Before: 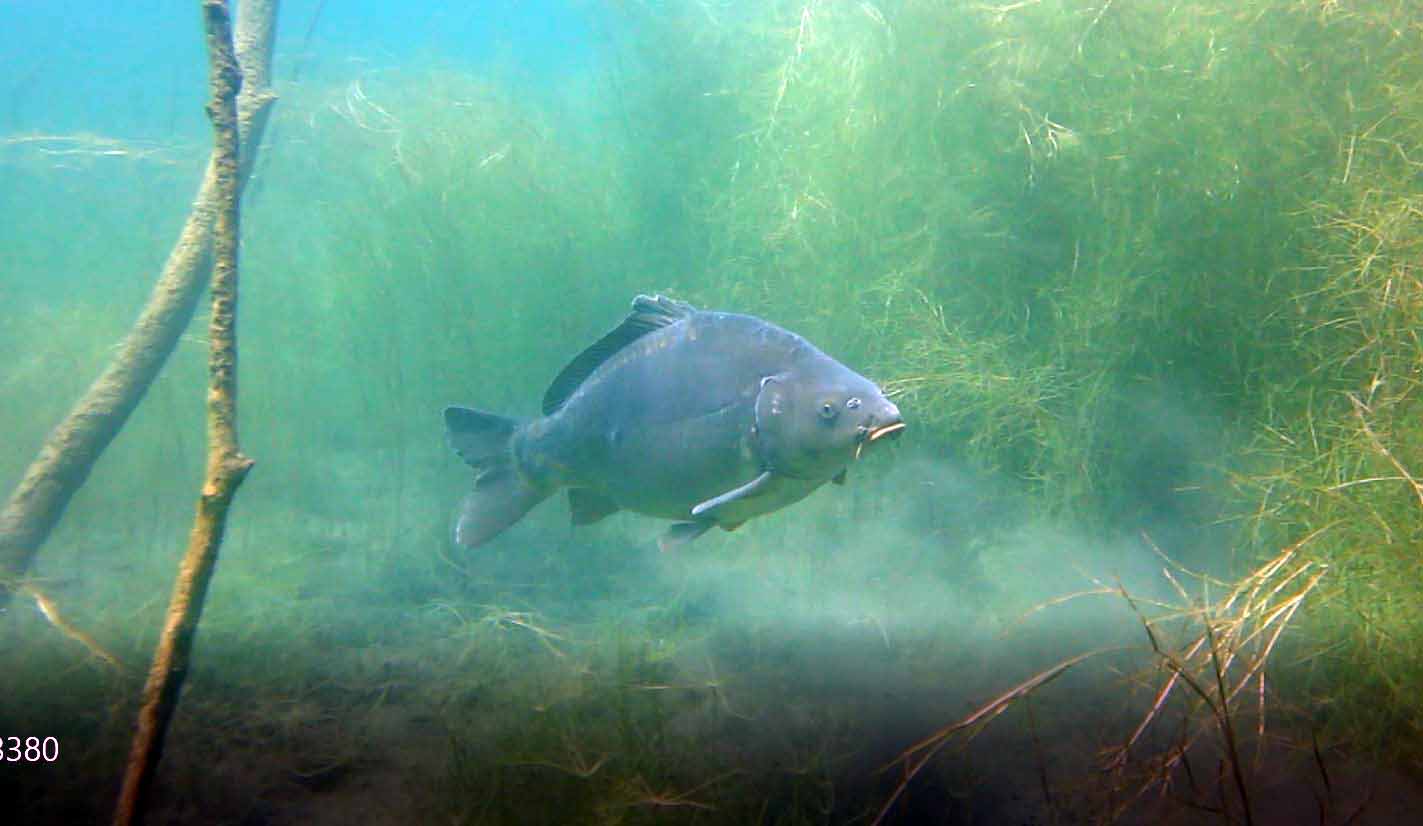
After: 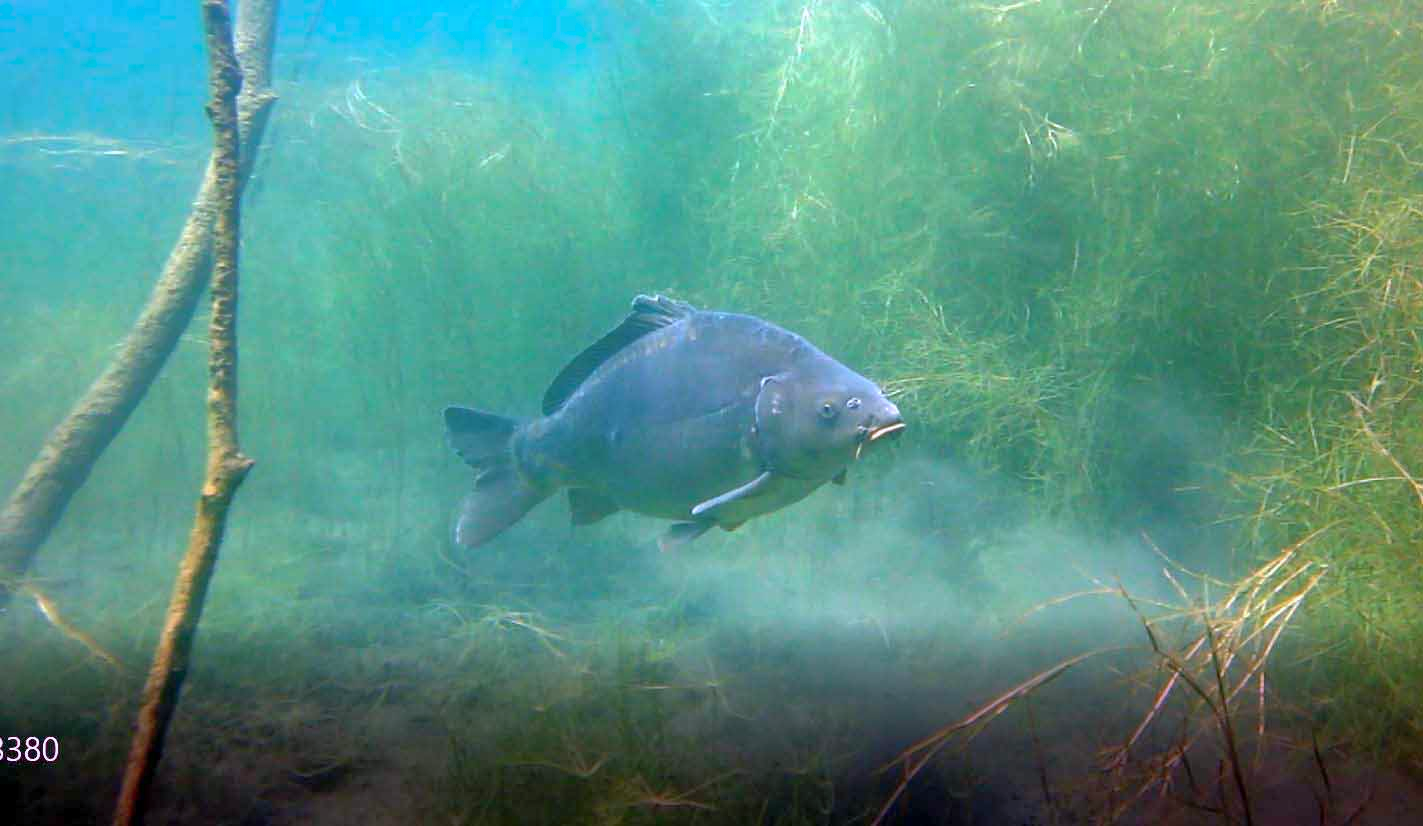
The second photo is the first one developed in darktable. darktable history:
color calibration: illuminant as shot in camera, x 0.358, y 0.373, temperature 4628.91 K
shadows and highlights: on, module defaults
